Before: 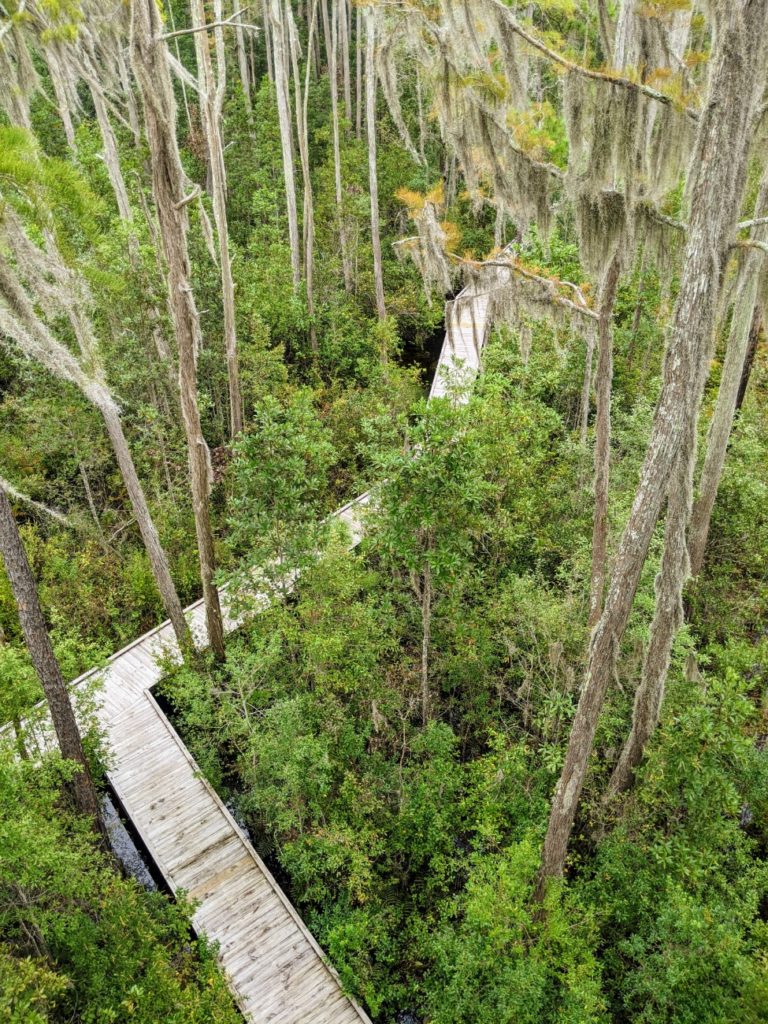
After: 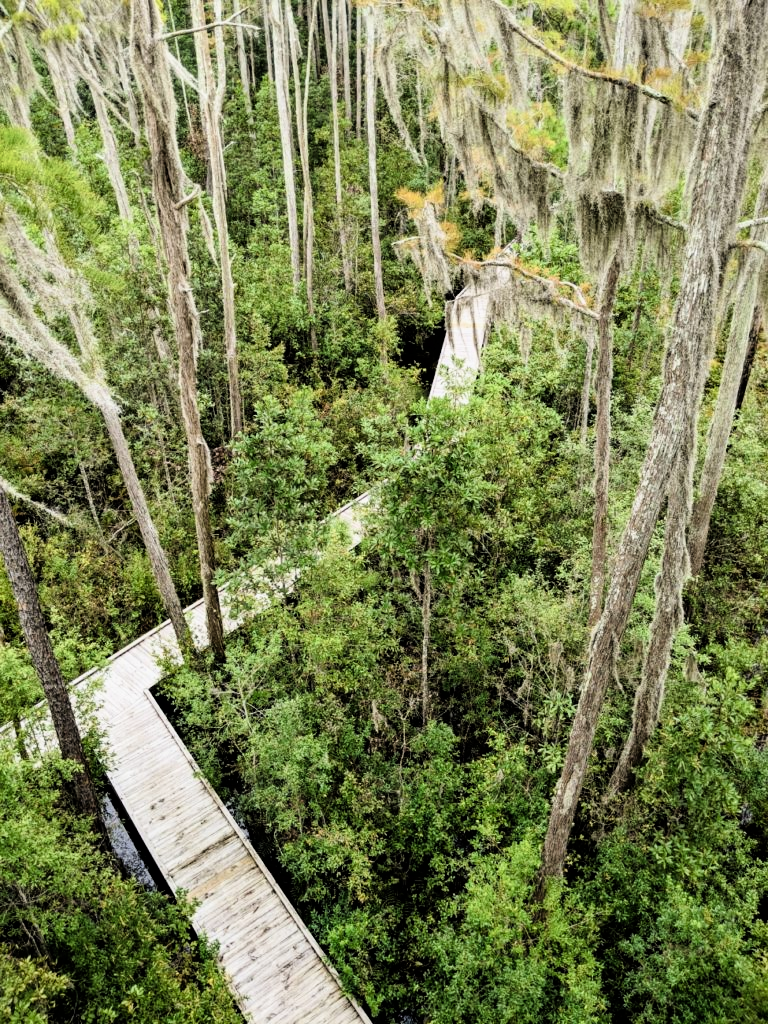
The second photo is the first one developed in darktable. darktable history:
filmic rgb: black relative exposure -5.42 EV, white relative exposure 2.85 EV, dynamic range scaling -37.73%, hardness 4, contrast 1.605, highlights saturation mix -0.93%
